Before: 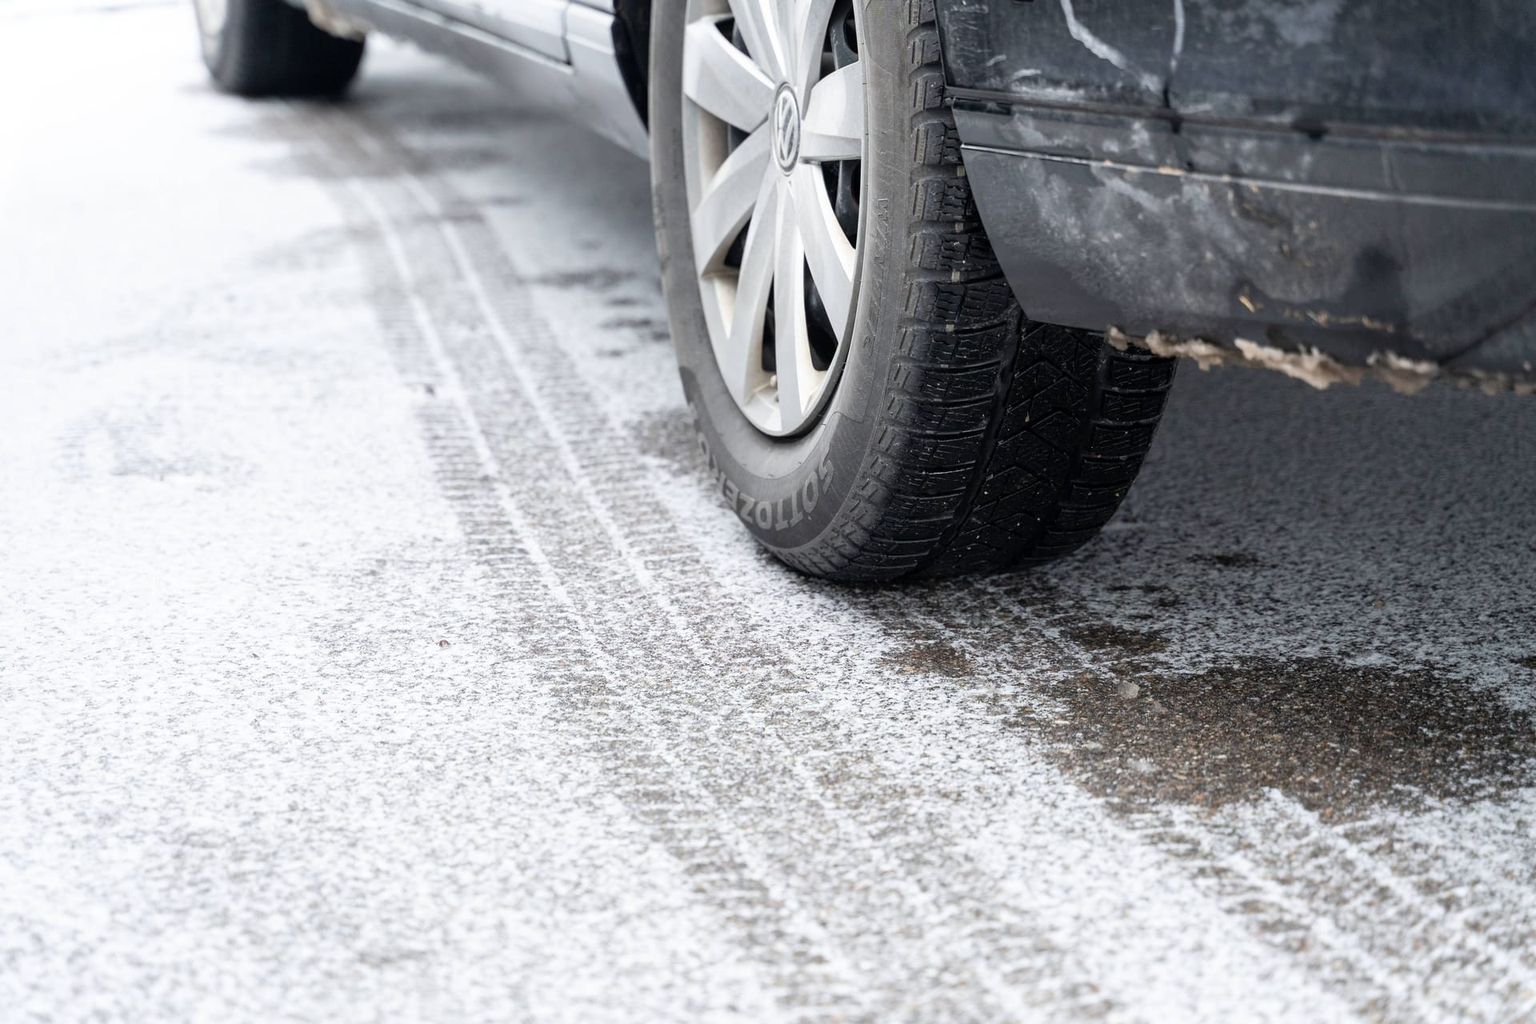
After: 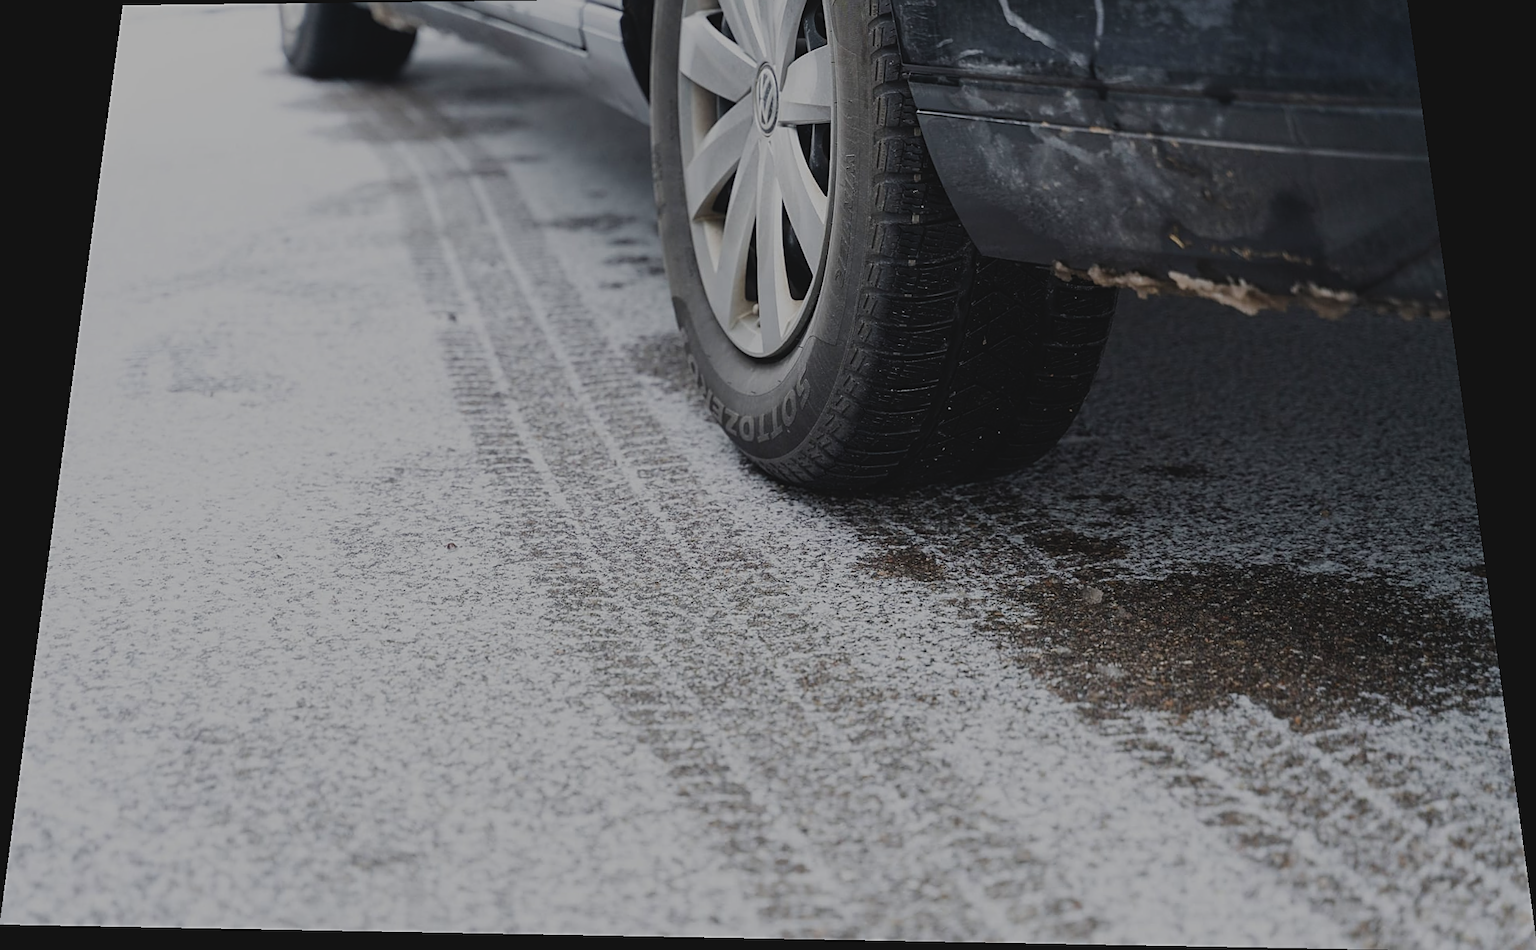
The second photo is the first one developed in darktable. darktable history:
crop: top 1.049%, right 0.001%
sharpen: on, module defaults
exposure: black level correction -0.036, exposure -0.497 EV, compensate highlight preservation false
contrast brightness saturation: brightness -0.25, saturation 0.2
filmic rgb: middle gray luminance 18.42%, black relative exposure -11.25 EV, white relative exposure 3.75 EV, threshold 6 EV, target black luminance 0%, hardness 5.87, latitude 57.4%, contrast 0.963, shadows ↔ highlights balance 49.98%, add noise in highlights 0, preserve chrominance luminance Y, color science v3 (2019), use custom middle-gray values true, iterations of high-quality reconstruction 0, contrast in highlights soft, enable highlight reconstruction true
rotate and perspective: rotation 0.128°, lens shift (vertical) -0.181, lens shift (horizontal) -0.044, shear 0.001, automatic cropping off
